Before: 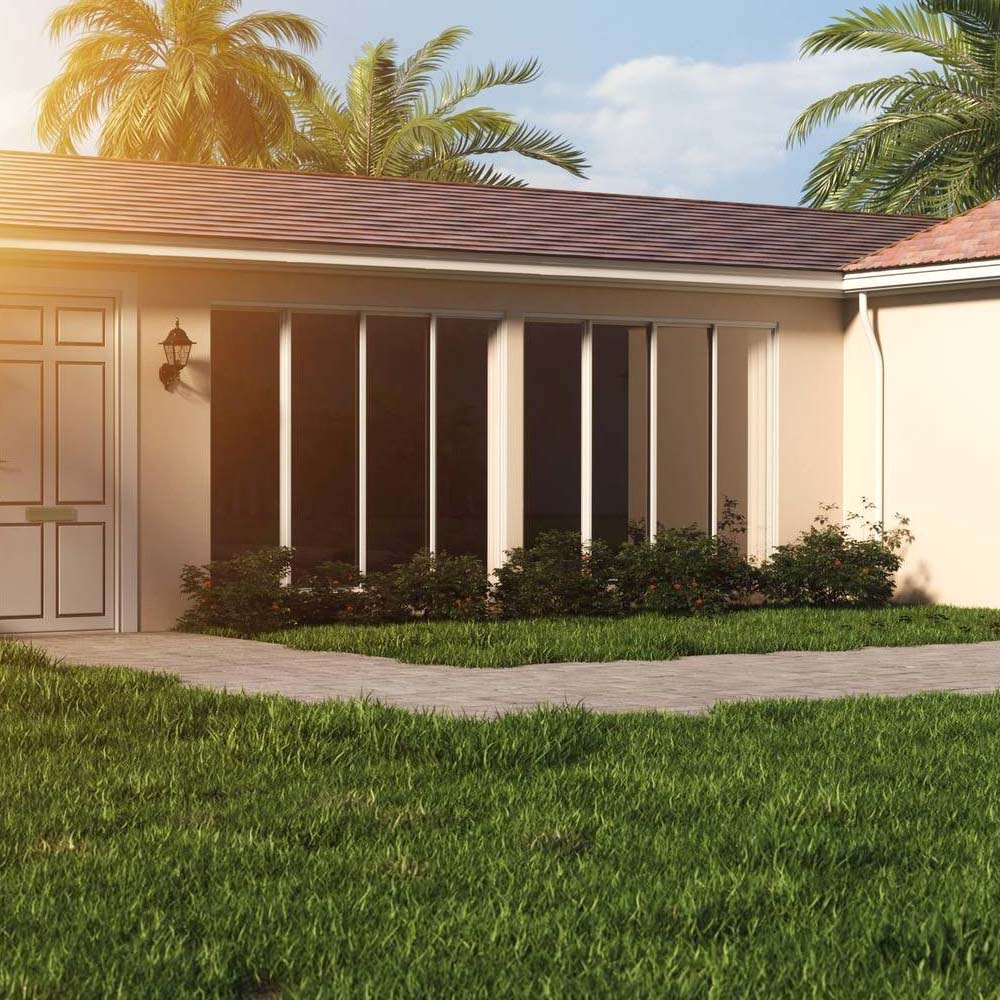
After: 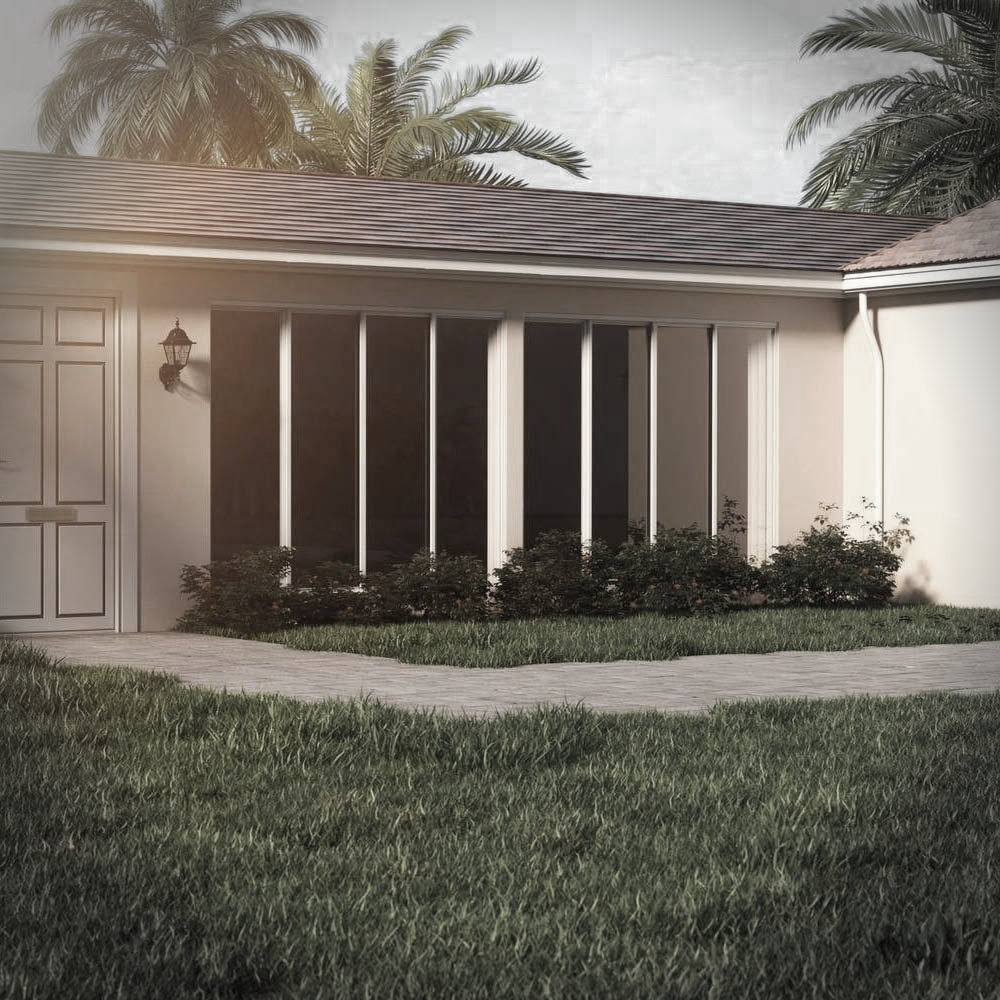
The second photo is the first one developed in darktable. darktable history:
vignetting: fall-off start 87.81%, fall-off radius 24.45%, brightness -0.575
color zones: curves: ch0 [(0, 0.613) (0.01, 0.613) (0.245, 0.448) (0.498, 0.529) (0.642, 0.665) (0.879, 0.777) (0.99, 0.613)]; ch1 [(0, 0.035) (0.121, 0.189) (0.259, 0.197) (0.415, 0.061) (0.589, 0.022) (0.732, 0.022) (0.857, 0.026) (0.991, 0.053)]
